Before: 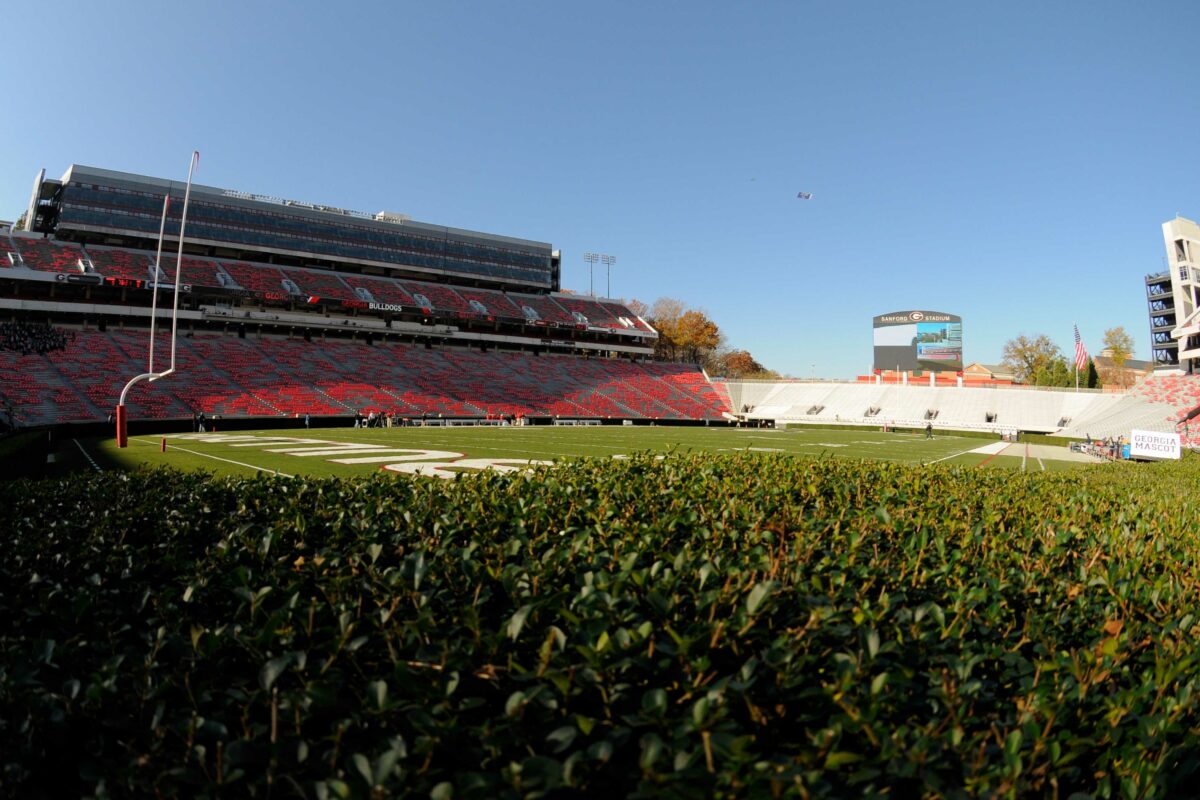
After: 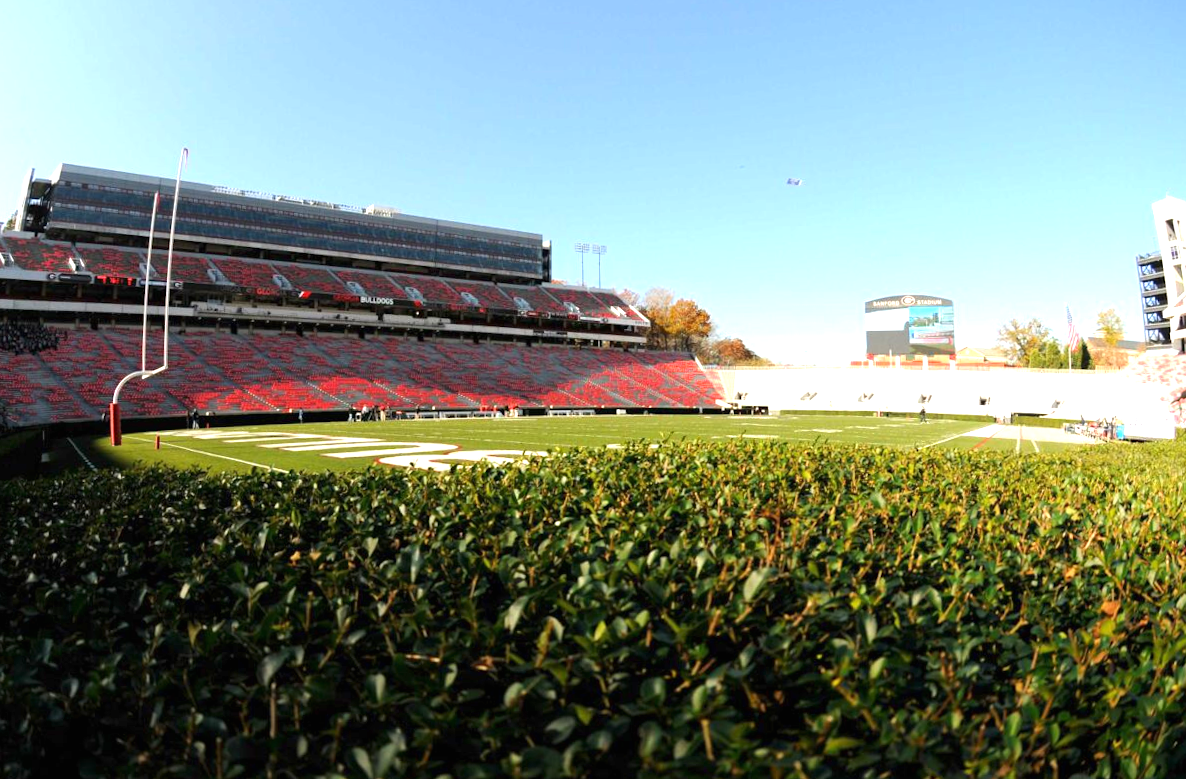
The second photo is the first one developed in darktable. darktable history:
exposure: black level correction 0, exposure 1.1 EV, compensate exposure bias true, compensate highlight preservation false
rotate and perspective: rotation -1°, crop left 0.011, crop right 0.989, crop top 0.025, crop bottom 0.975
